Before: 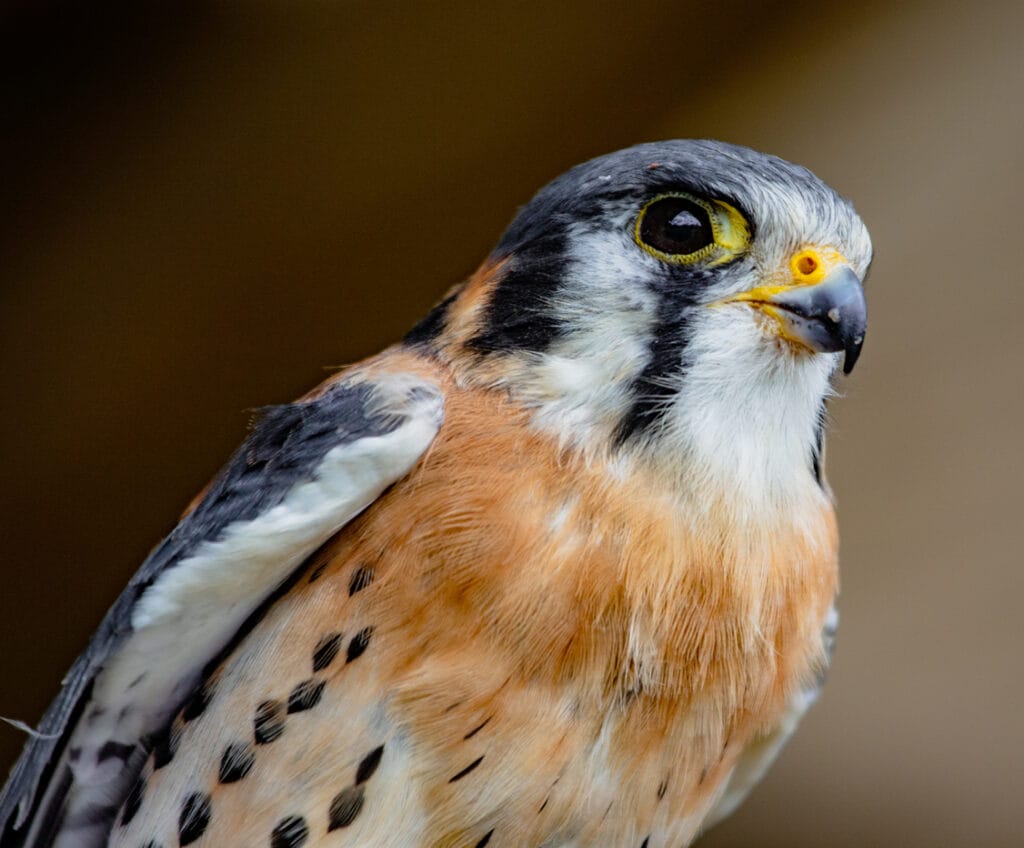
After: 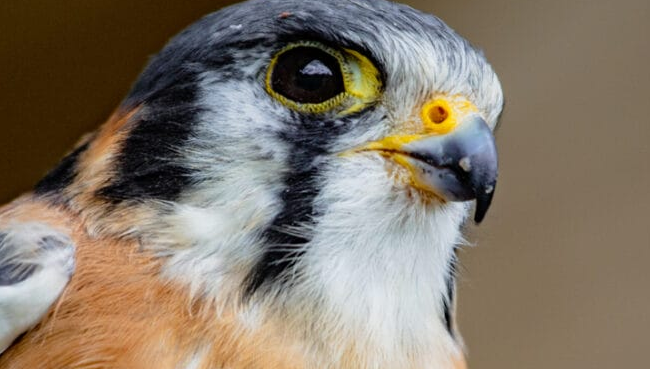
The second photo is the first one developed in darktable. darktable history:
crop: left 36.053%, top 17.847%, right 0.396%, bottom 38.622%
